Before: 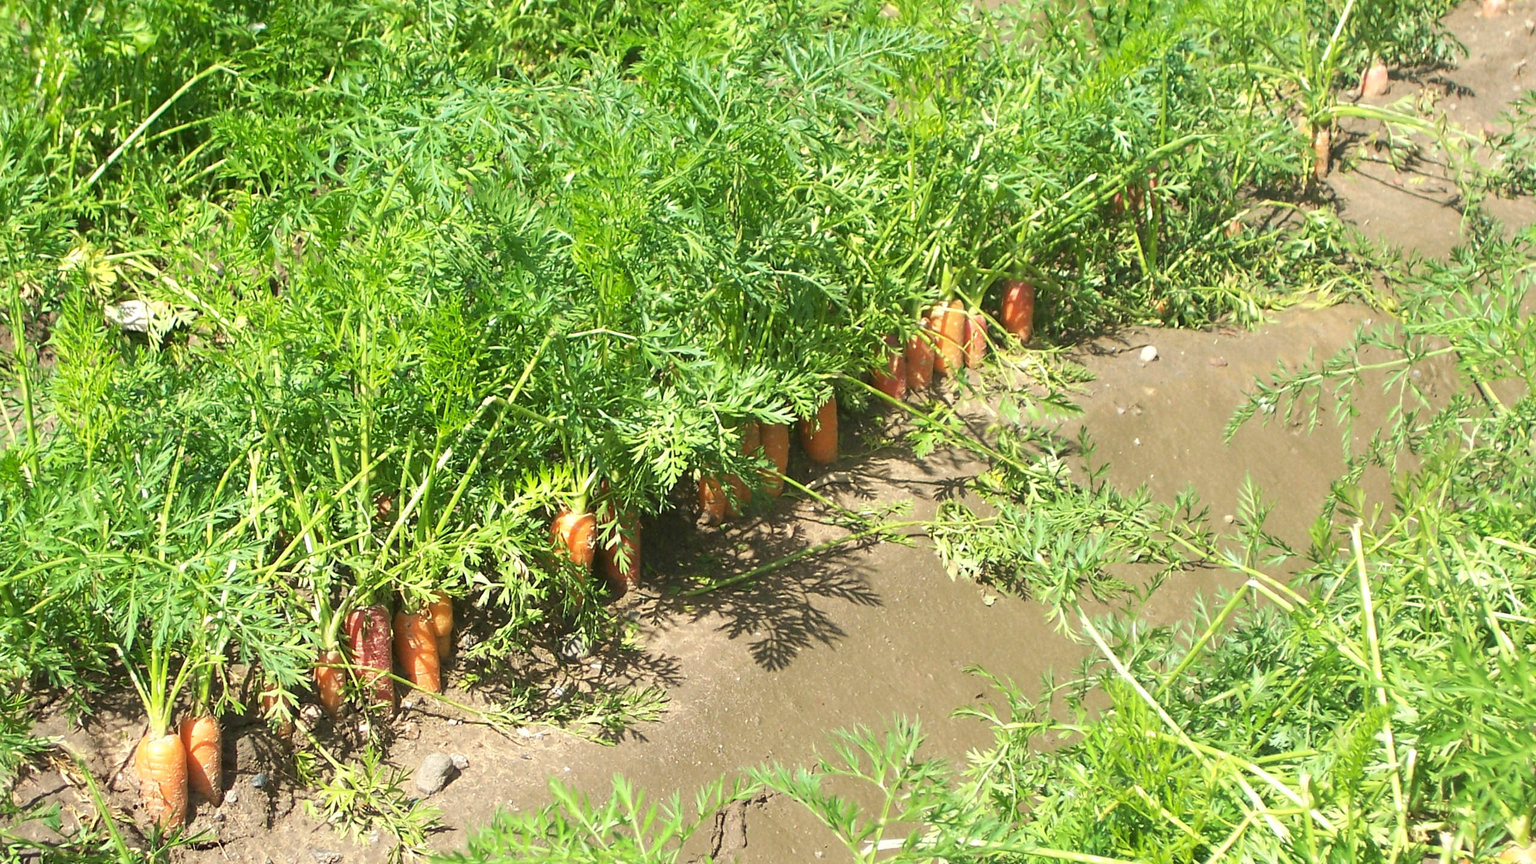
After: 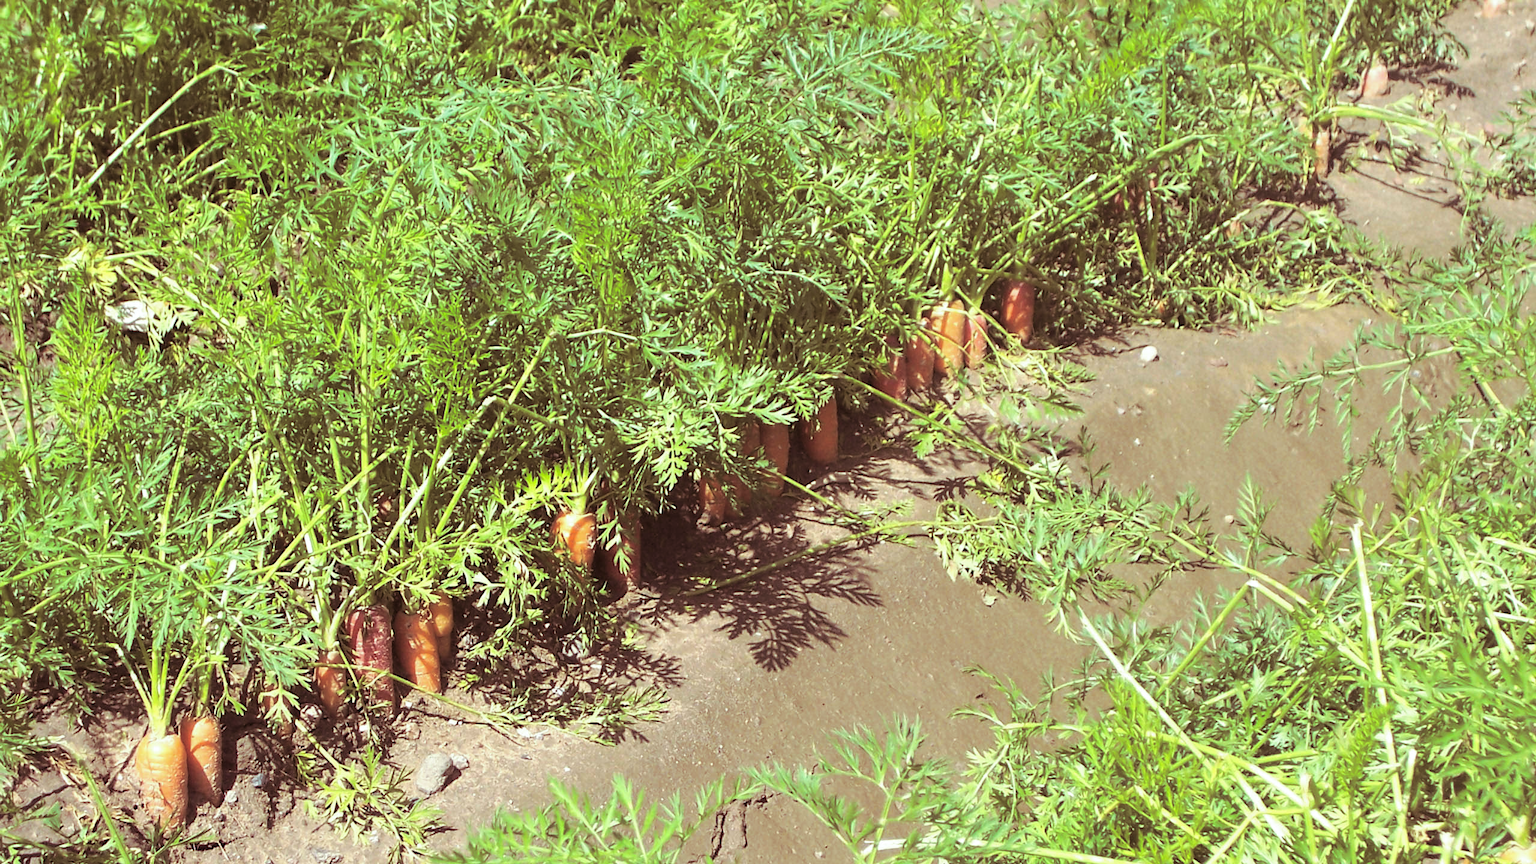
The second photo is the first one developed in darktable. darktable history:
white balance: red 0.967, blue 1.049
split-toning: on, module defaults
